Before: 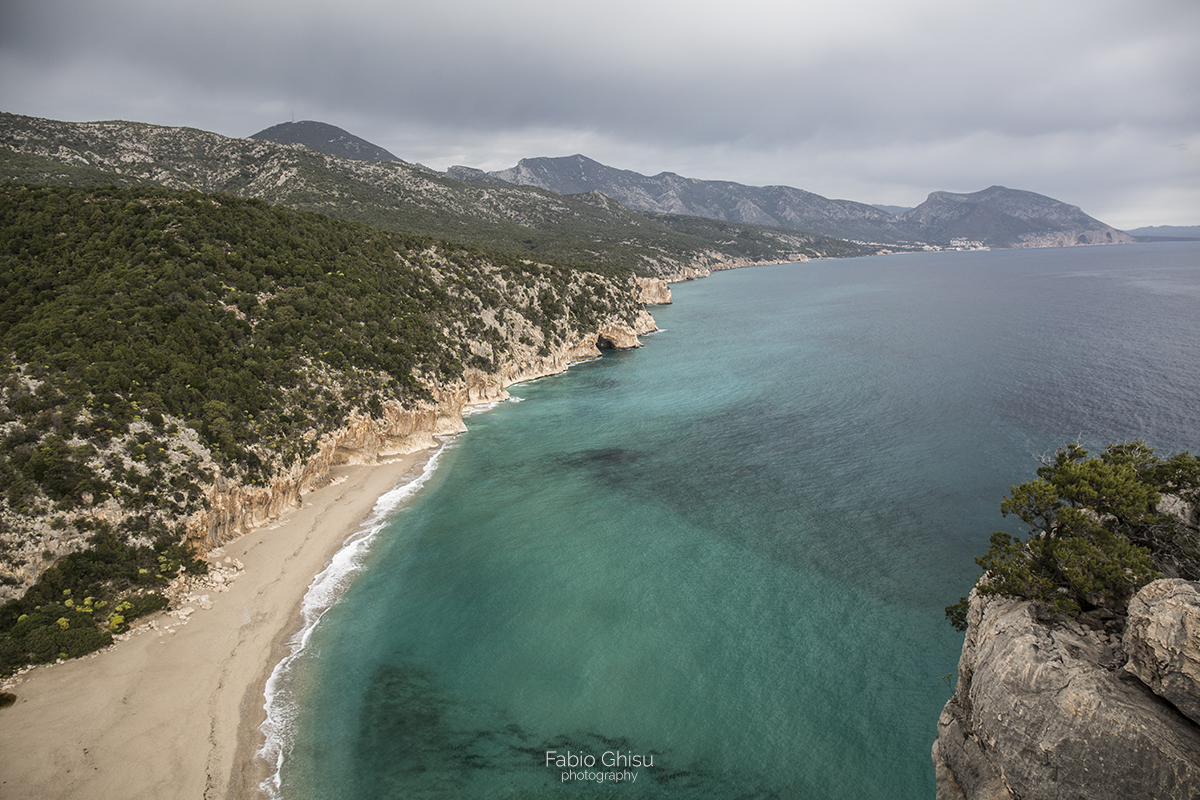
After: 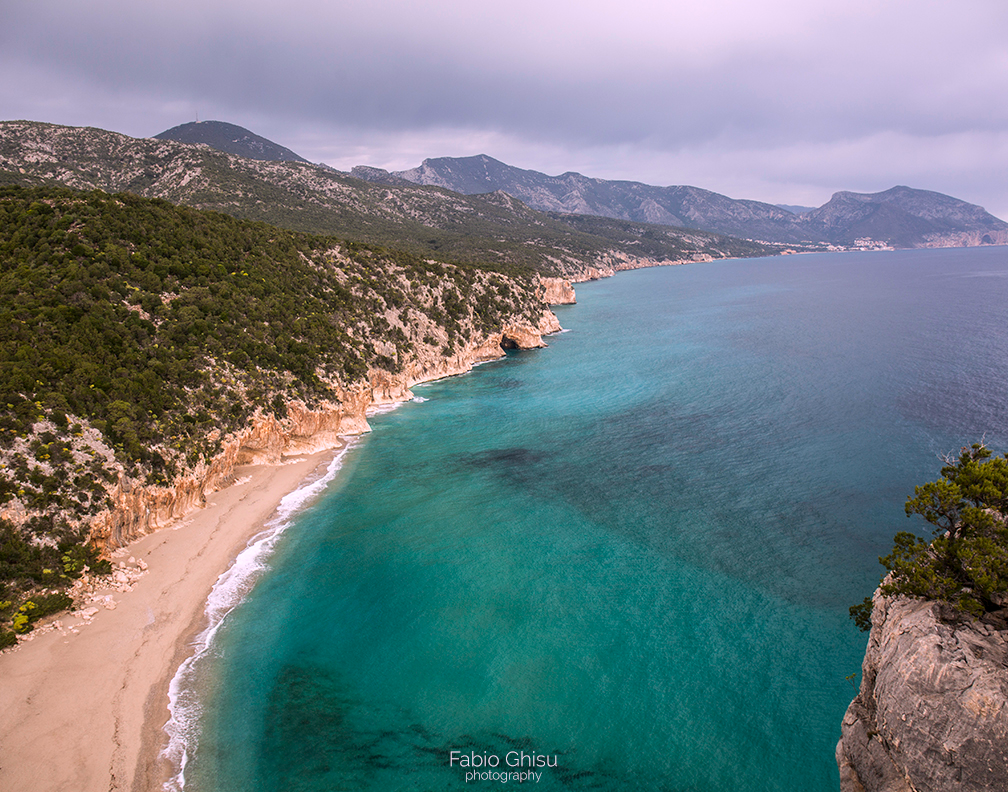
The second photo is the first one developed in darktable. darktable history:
white balance: red 1.05, blue 1.072
crop: left 8.026%, right 7.374%
contrast brightness saturation: brightness -0.02, saturation 0.35
